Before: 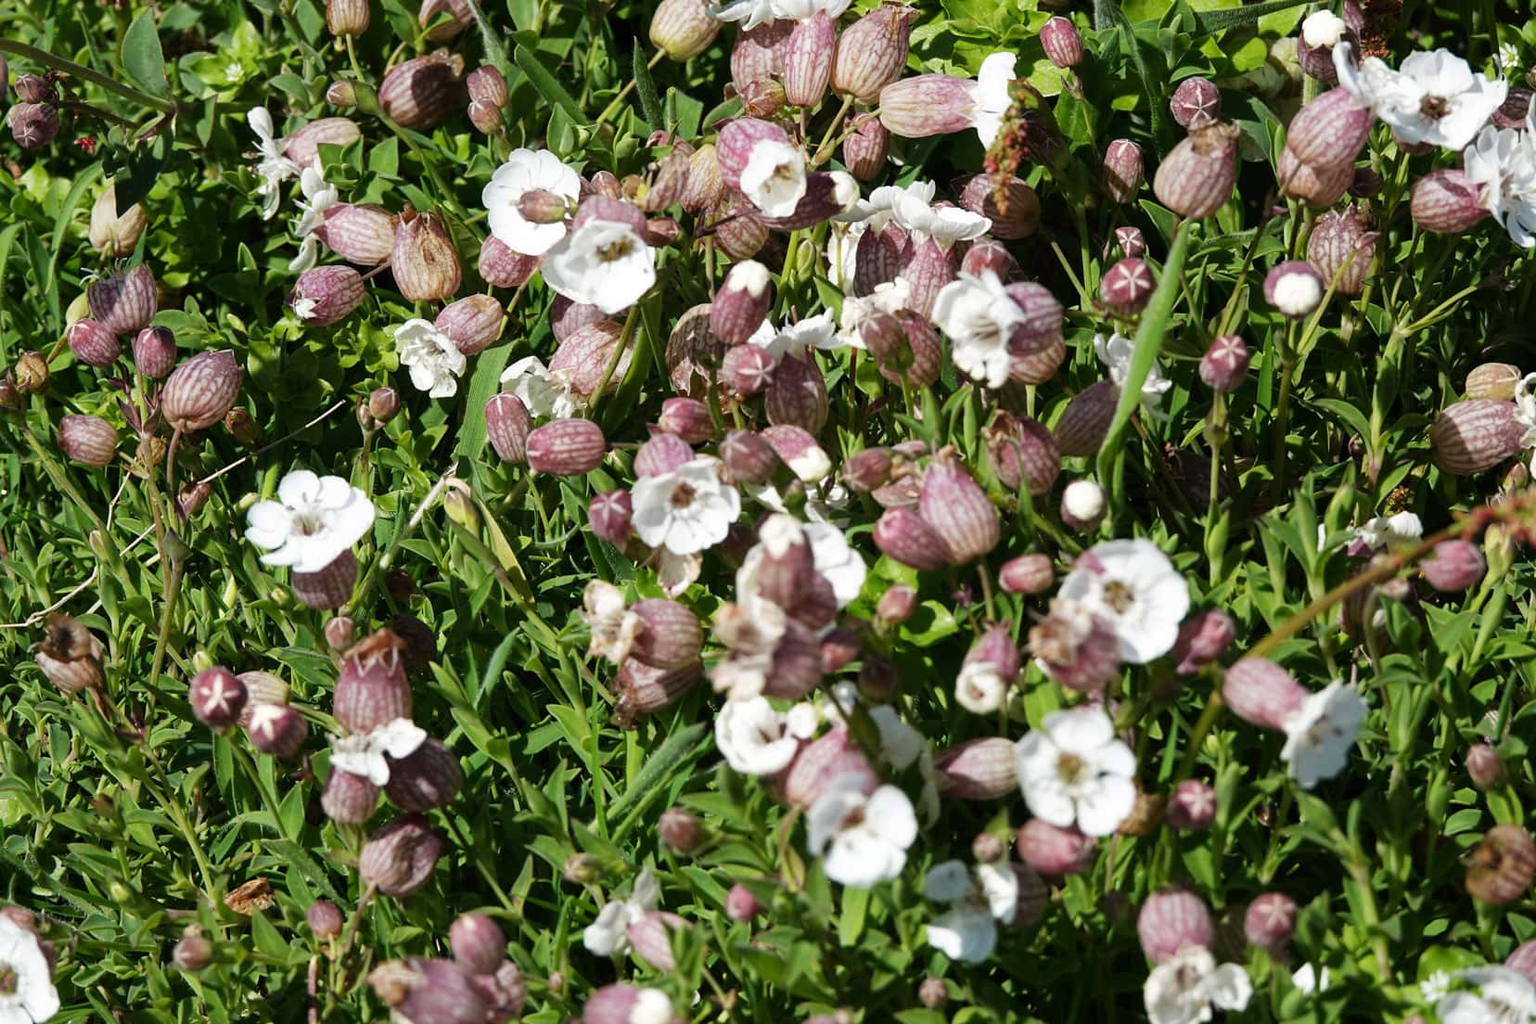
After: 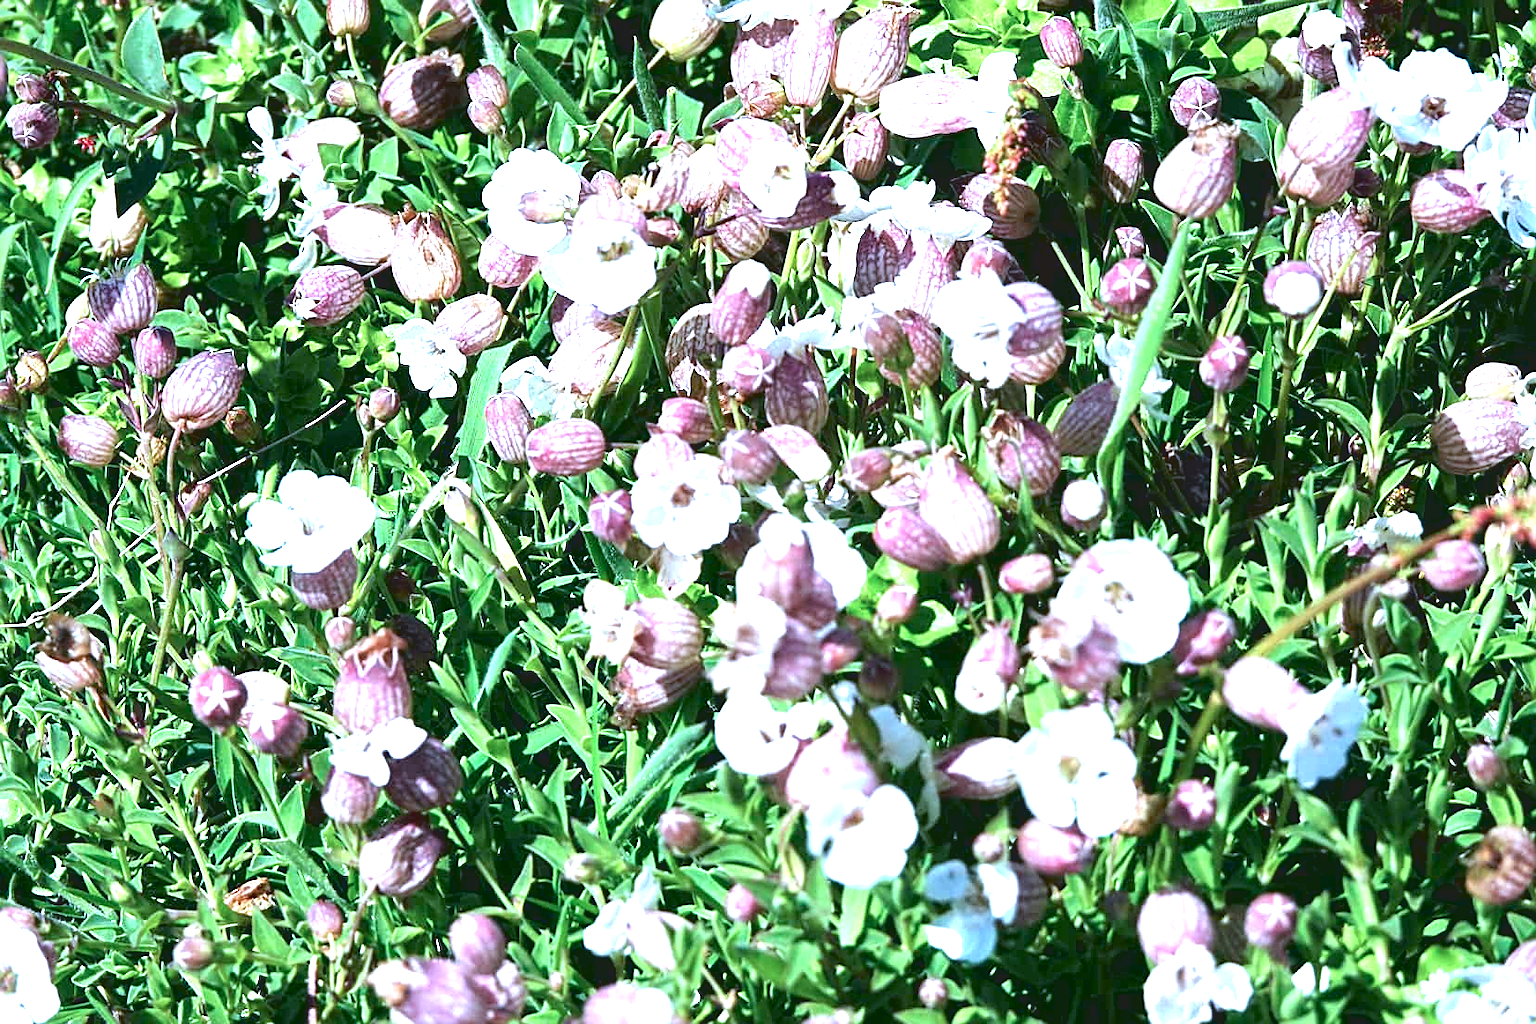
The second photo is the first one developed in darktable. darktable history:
exposure: black level correction 0.001, exposure 1.655 EV, compensate exposure bias true, compensate highlight preservation false
color calibration: illuminant as shot in camera, adaptation linear Bradford (ICC v4), x 0.405, y 0.403, temperature 3565.72 K
tone curve: curves: ch0 [(0.122, 0.111) (1, 1)], color space Lab, independent channels, preserve colors none
sharpen: on, module defaults
